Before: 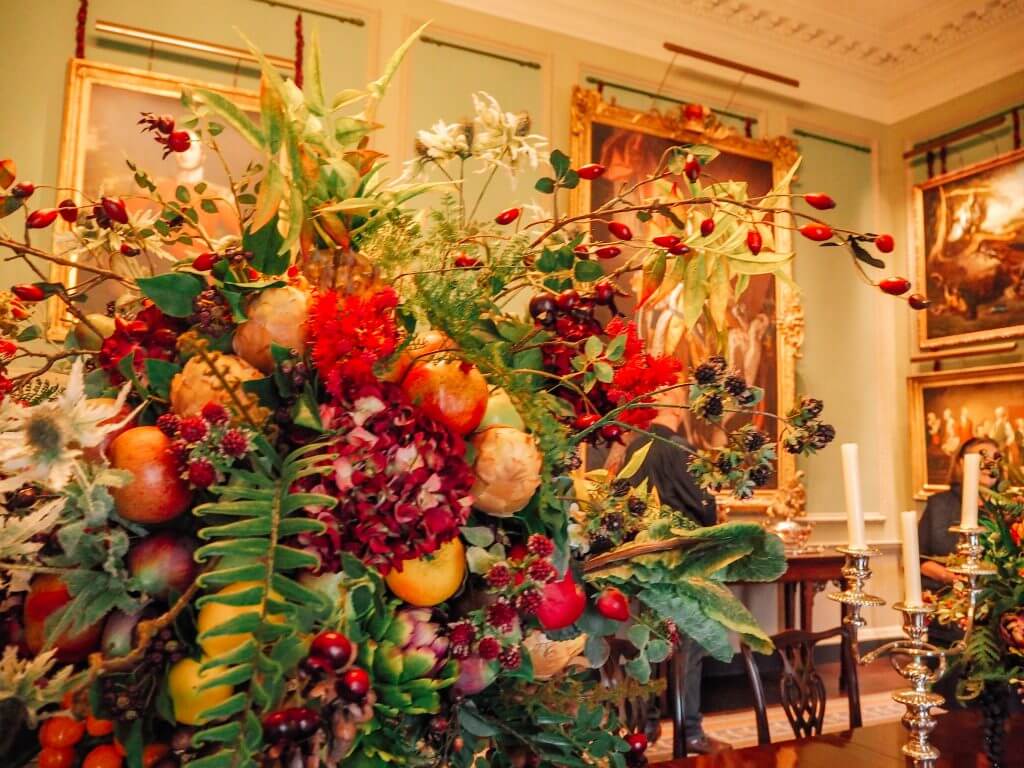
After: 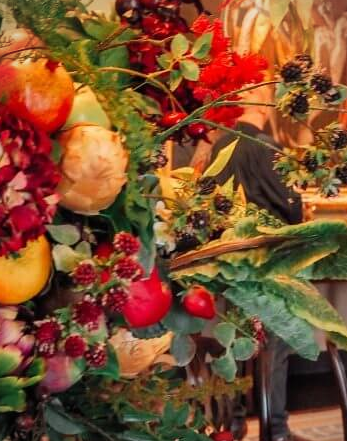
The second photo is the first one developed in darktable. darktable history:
vignetting: fall-off start 91.49%, brightness -0.575
crop: left 40.495%, top 39.426%, right 25.553%, bottom 3.112%
